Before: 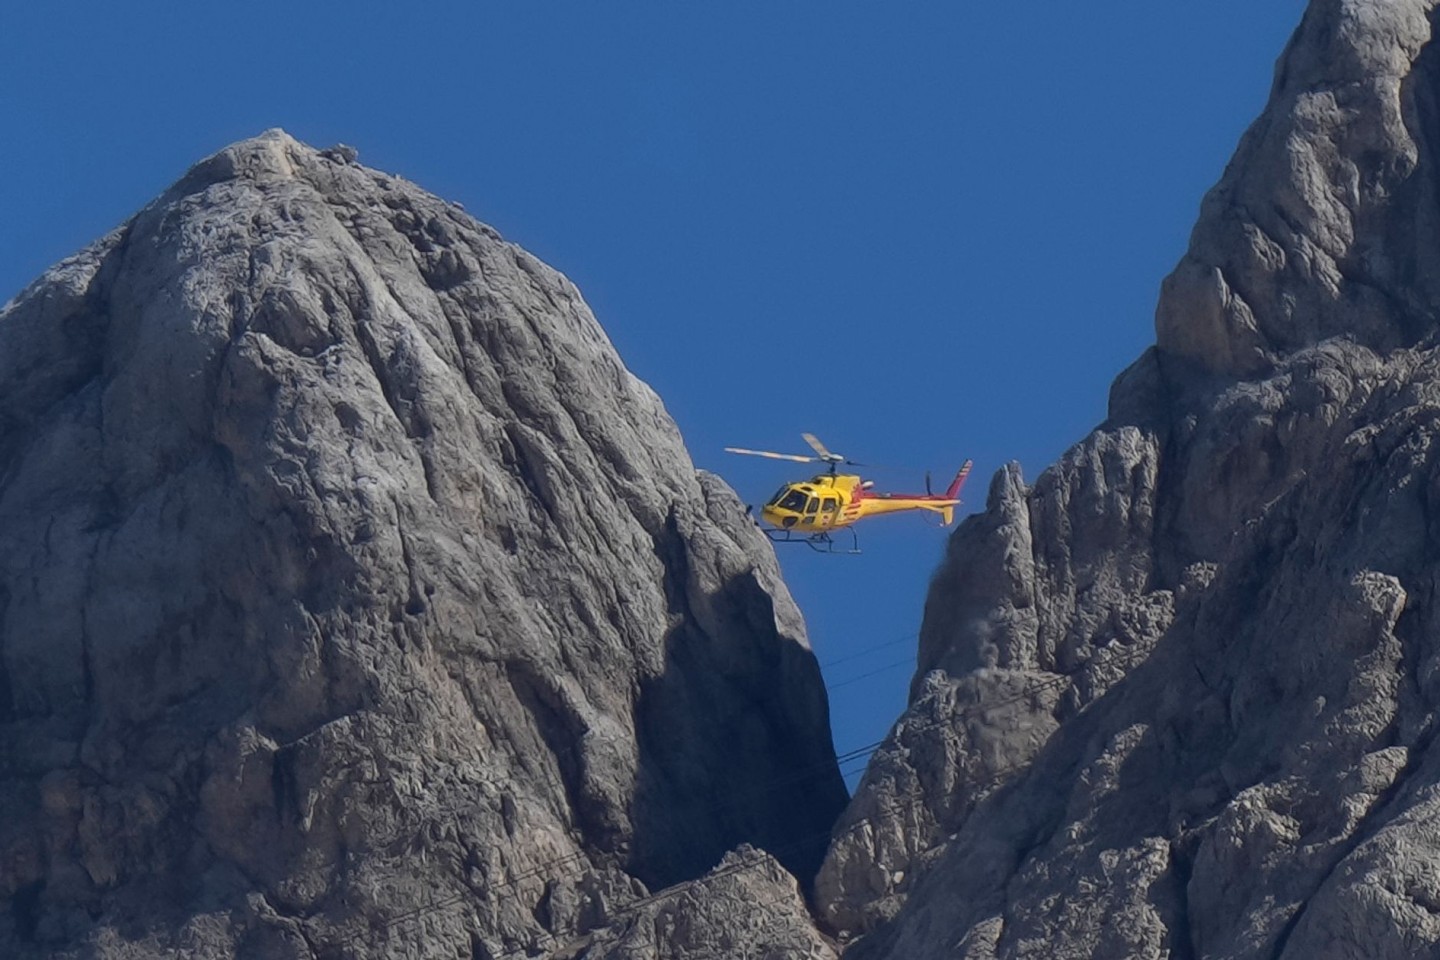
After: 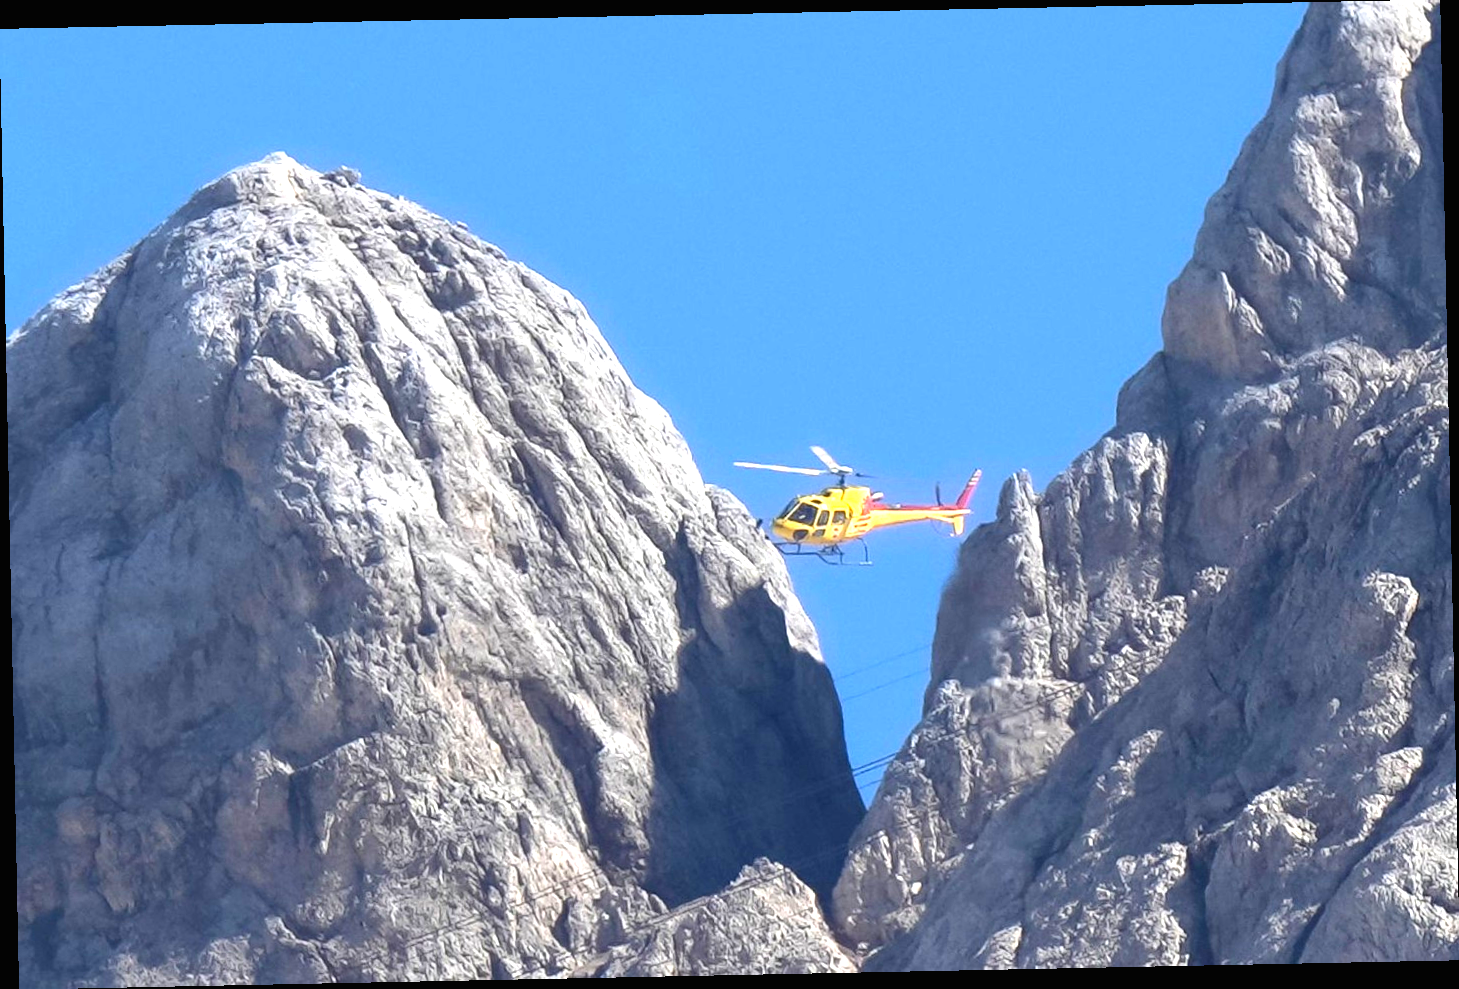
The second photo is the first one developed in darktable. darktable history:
levels: levels [0, 0.476, 0.951]
exposure: black level correction 0, exposure 1.741 EV, compensate exposure bias true, compensate highlight preservation false
rotate and perspective: rotation -1.17°, automatic cropping off
